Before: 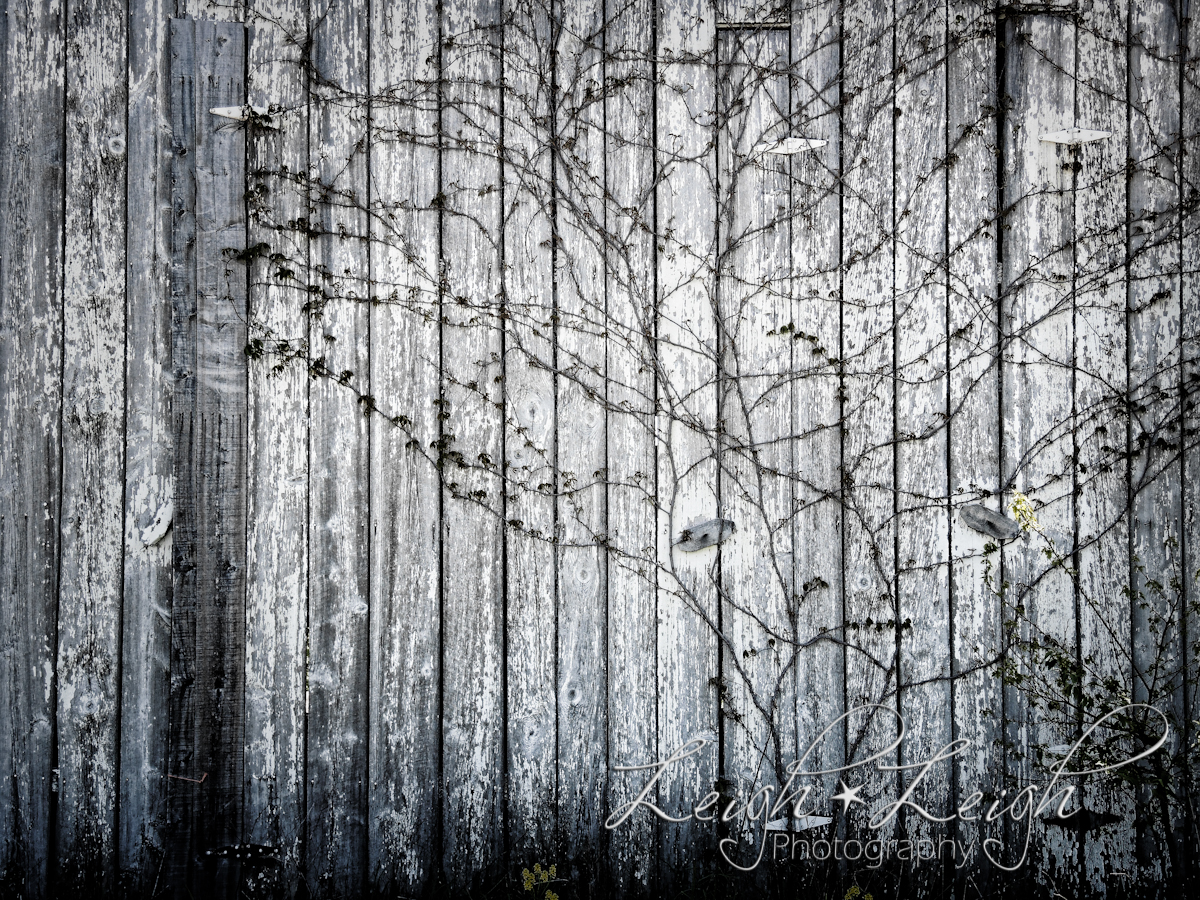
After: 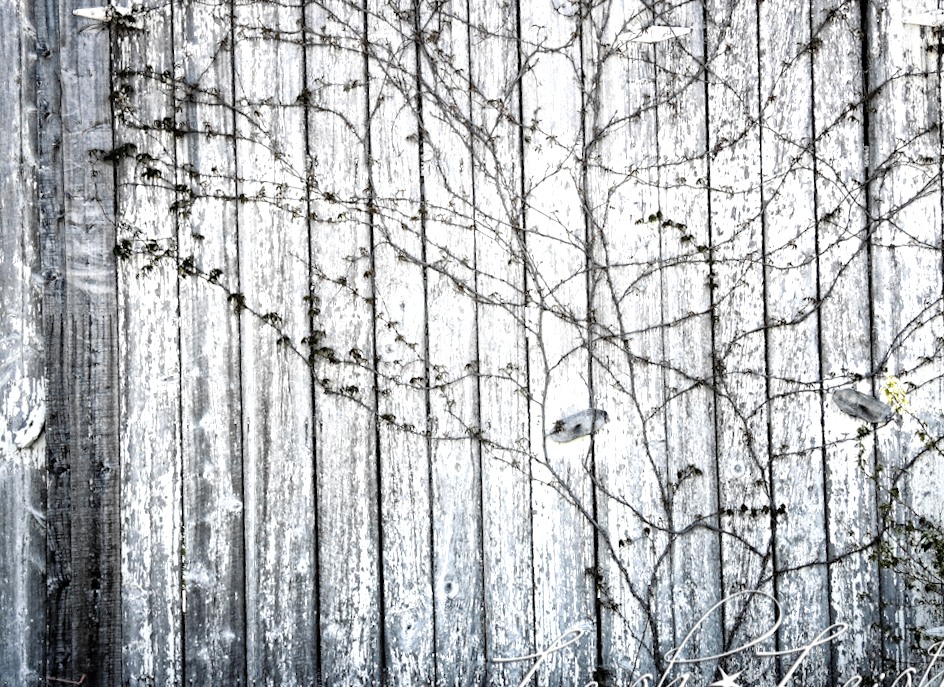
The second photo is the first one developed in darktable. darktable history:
crop and rotate: angle -3.27°, left 5.211%, top 5.211%, right 4.607%, bottom 4.607%
rotate and perspective: rotation -4.57°, crop left 0.054, crop right 0.944, crop top 0.087, crop bottom 0.914
exposure: exposure 0.636 EV, compensate highlight preservation false
